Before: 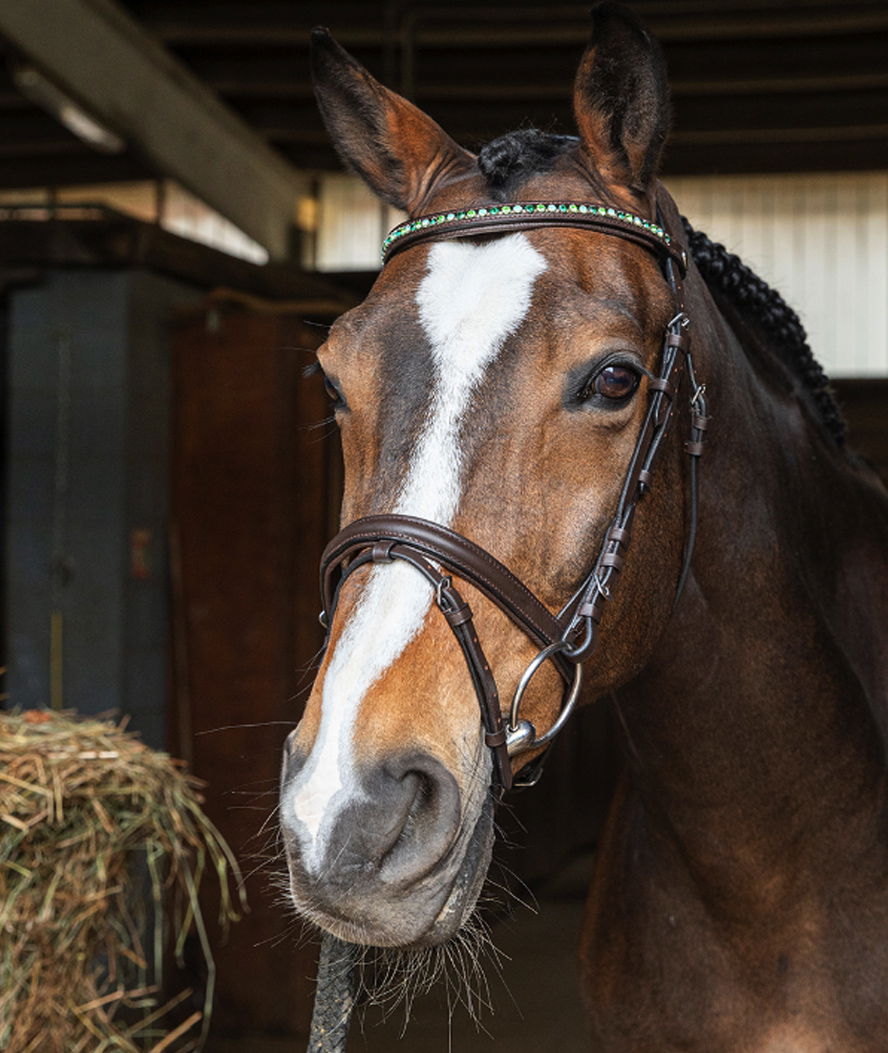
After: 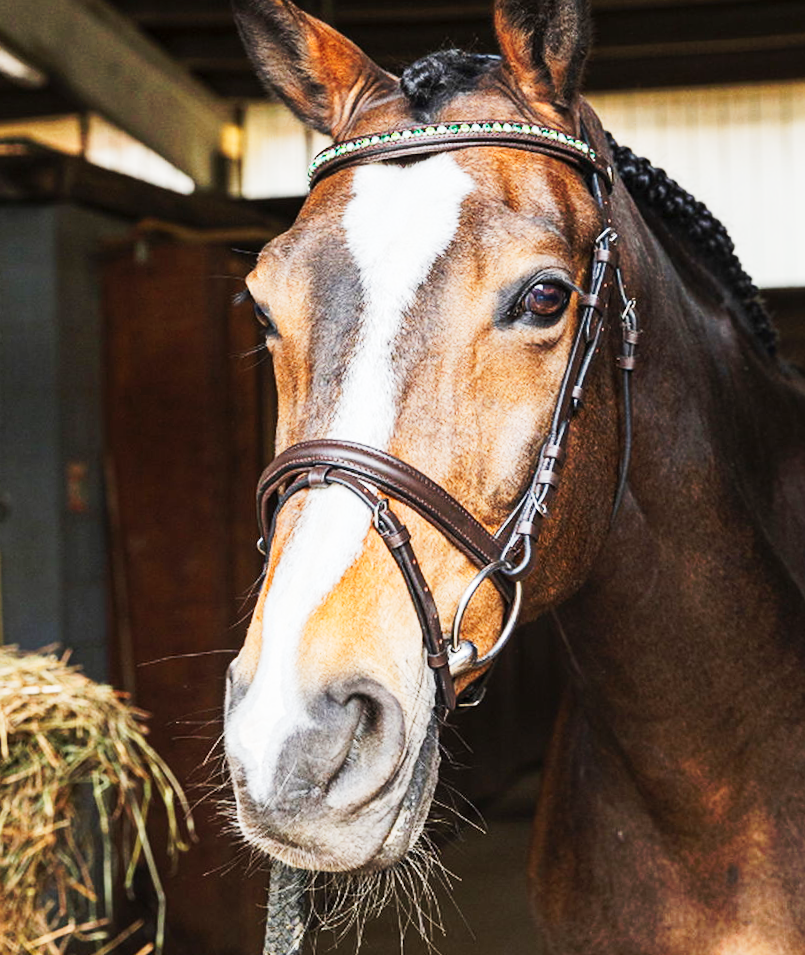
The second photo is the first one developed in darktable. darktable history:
crop and rotate: angle 1.96°, left 5.673%, top 5.673%
tone curve: curves: ch0 [(0, 0) (0.003, 0.004) (0.011, 0.015) (0.025, 0.034) (0.044, 0.061) (0.069, 0.095) (0.1, 0.137) (0.136, 0.186) (0.177, 0.243) (0.224, 0.307) (0.277, 0.416) (0.335, 0.533) (0.399, 0.641) (0.468, 0.748) (0.543, 0.829) (0.623, 0.886) (0.709, 0.924) (0.801, 0.951) (0.898, 0.975) (1, 1)], preserve colors none
